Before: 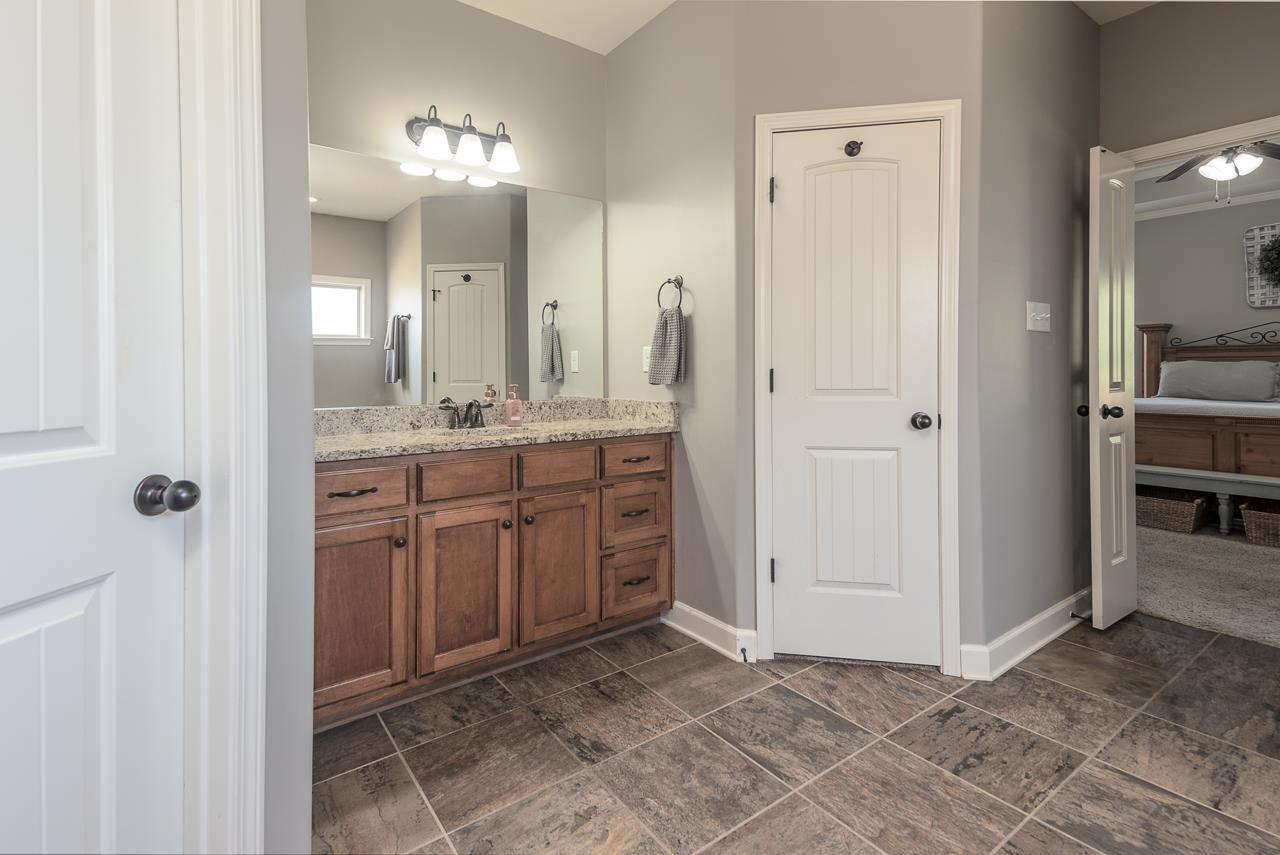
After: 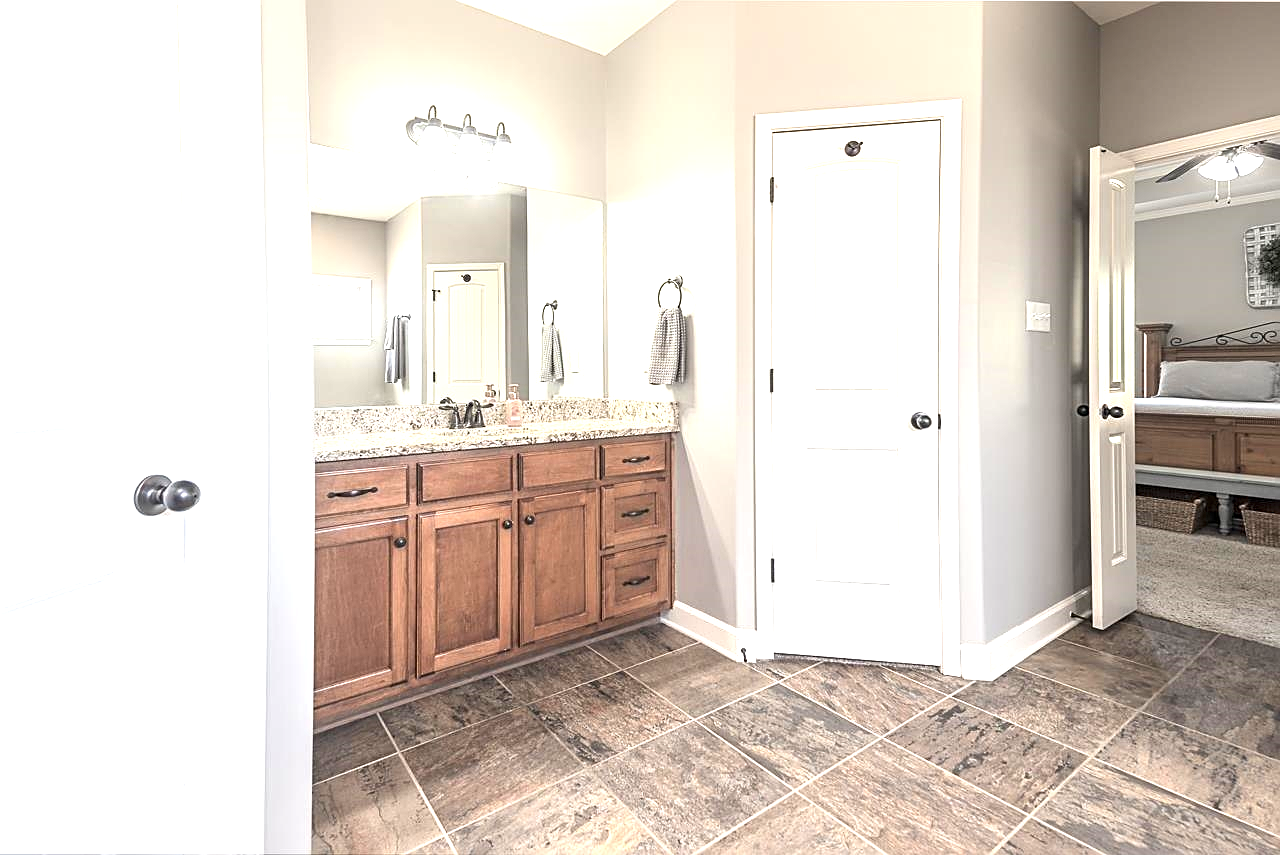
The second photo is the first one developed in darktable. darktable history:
sharpen: on, module defaults
exposure: black level correction 0, exposure 1.388 EV, compensate exposure bias true, compensate highlight preservation false
